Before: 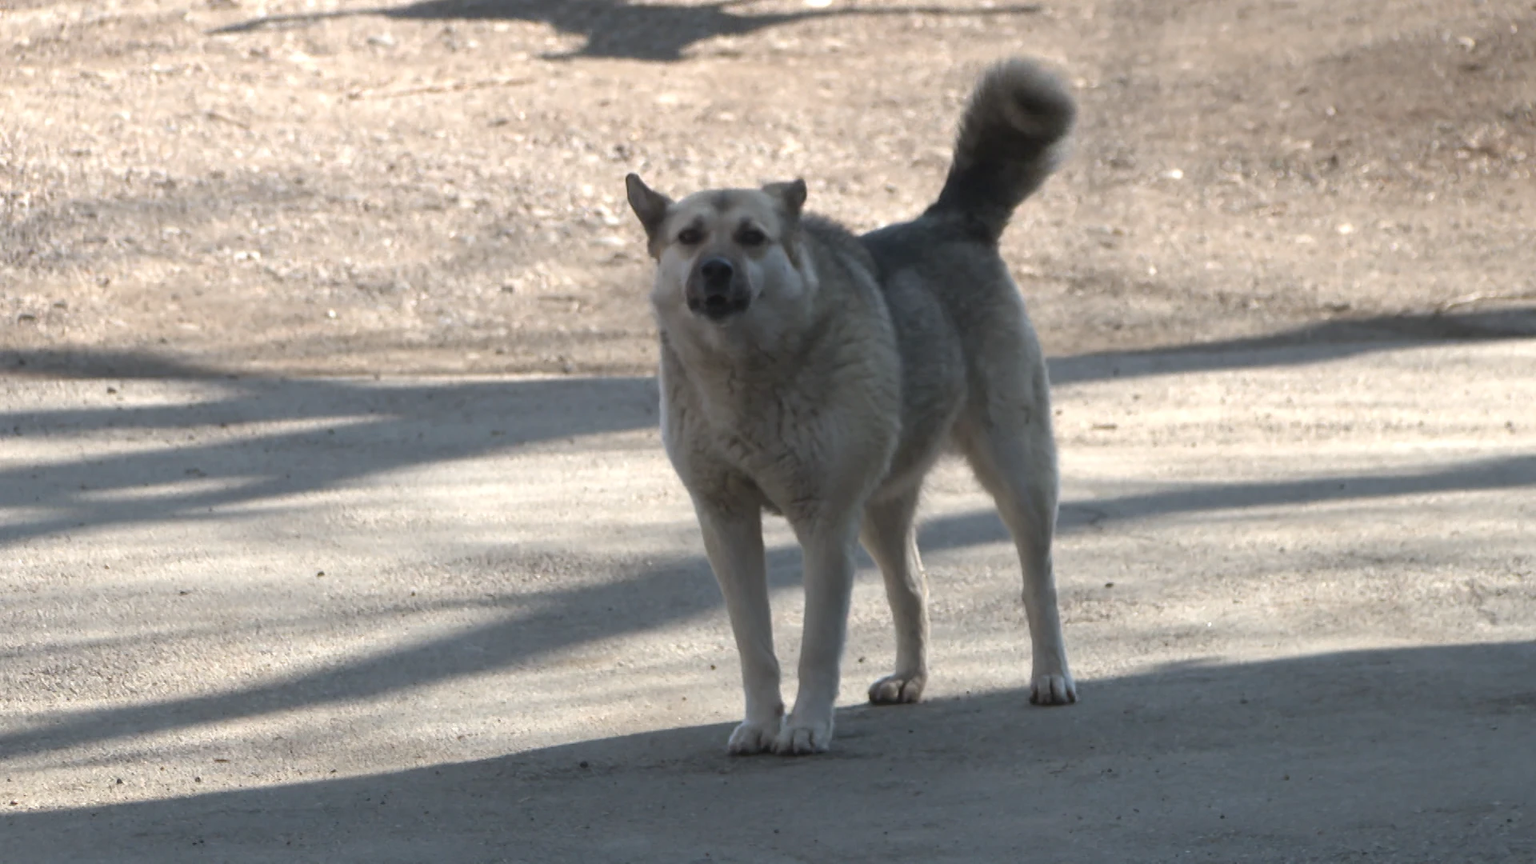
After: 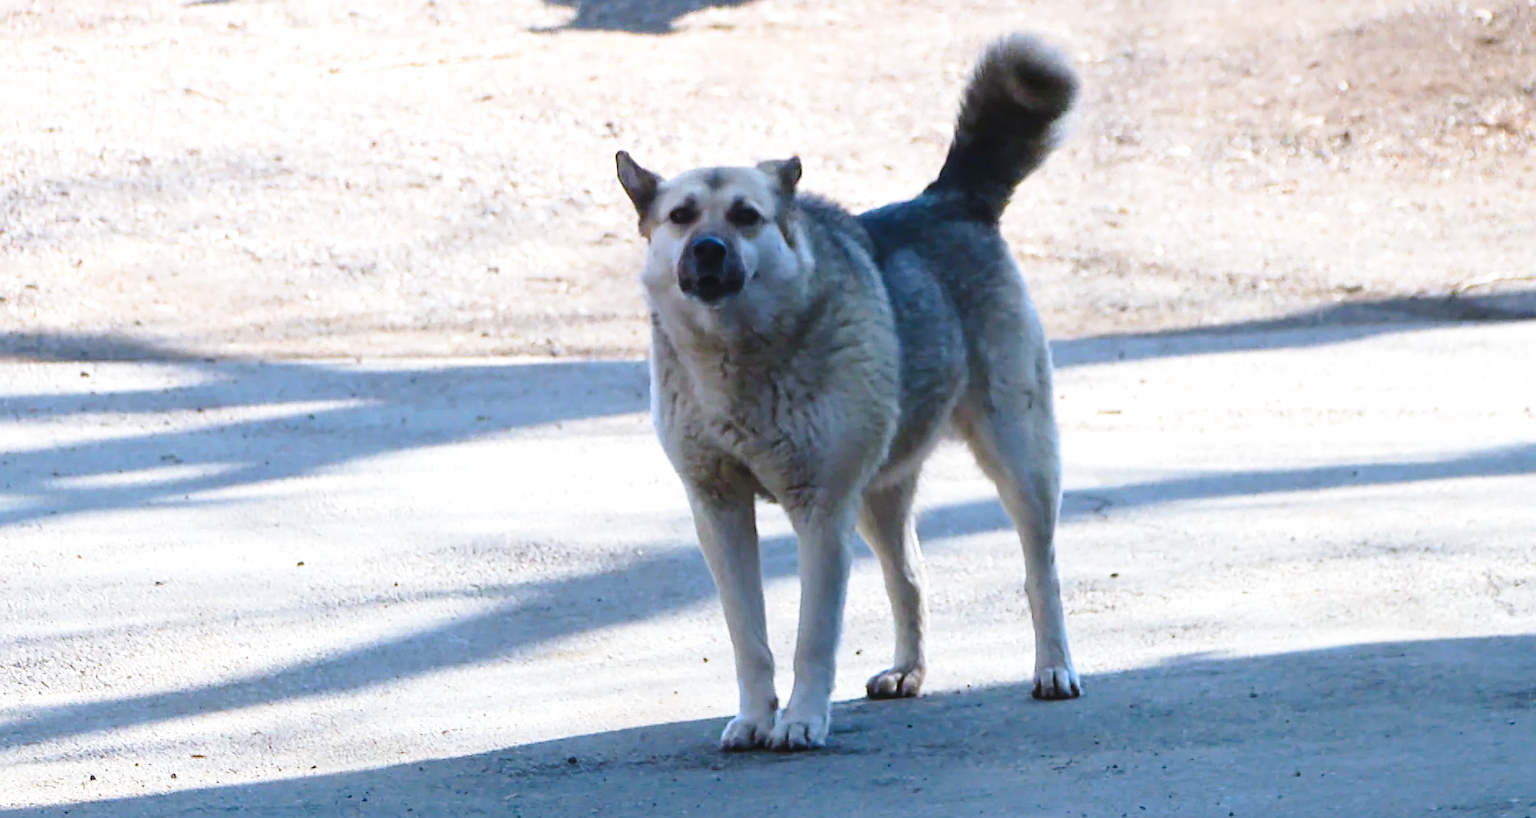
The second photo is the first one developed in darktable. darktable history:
sharpen: on, module defaults
crop: left 1.964%, top 3.251%, right 1.122%, bottom 4.933%
color correction: saturation 1.8
exposure: compensate highlight preservation false
base curve: curves: ch0 [(0, 0) (0.028, 0.03) (0.121, 0.232) (0.46, 0.748) (0.859, 0.968) (1, 1)], preserve colors none
tone equalizer: -8 EV -0.417 EV, -7 EV -0.389 EV, -6 EV -0.333 EV, -5 EV -0.222 EV, -3 EV 0.222 EV, -2 EV 0.333 EV, -1 EV 0.389 EV, +0 EV 0.417 EV, edges refinement/feathering 500, mask exposure compensation -1.25 EV, preserve details no
white balance: red 0.954, blue 1.079
